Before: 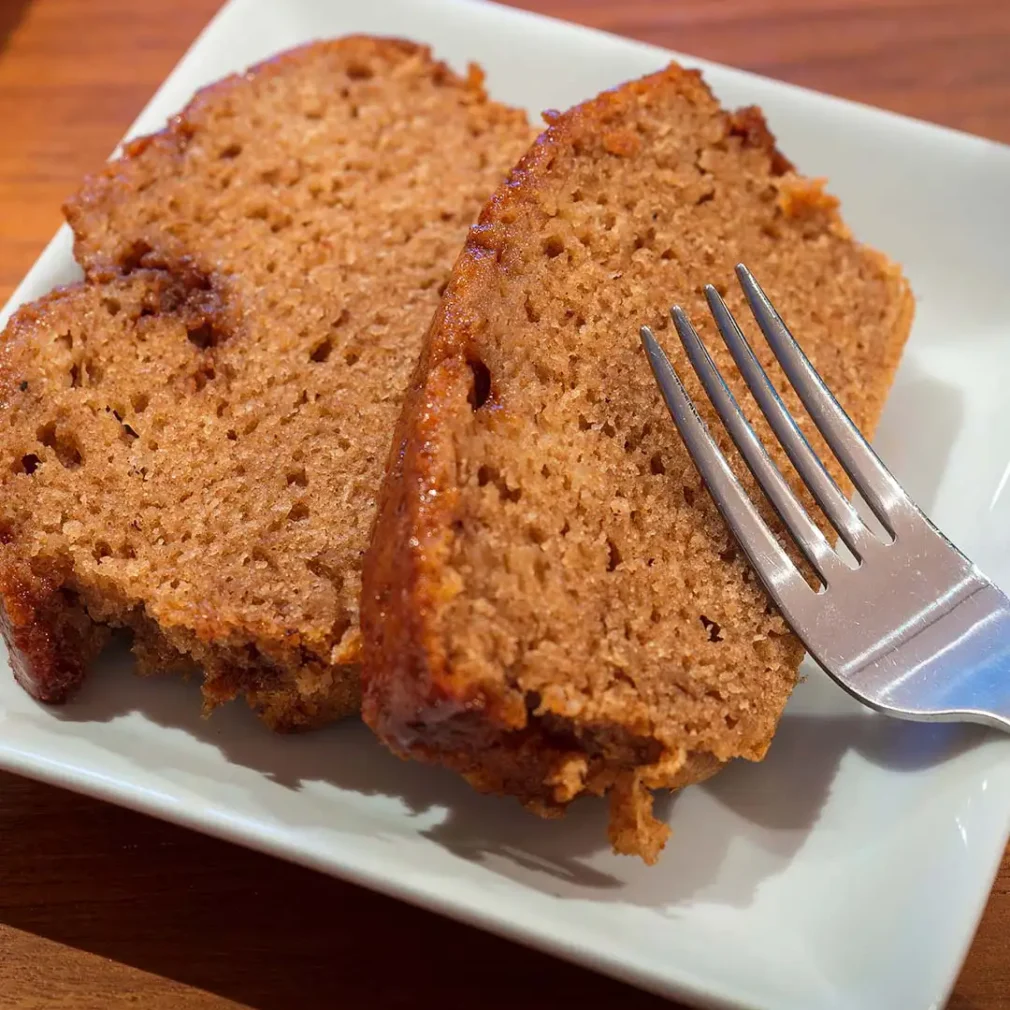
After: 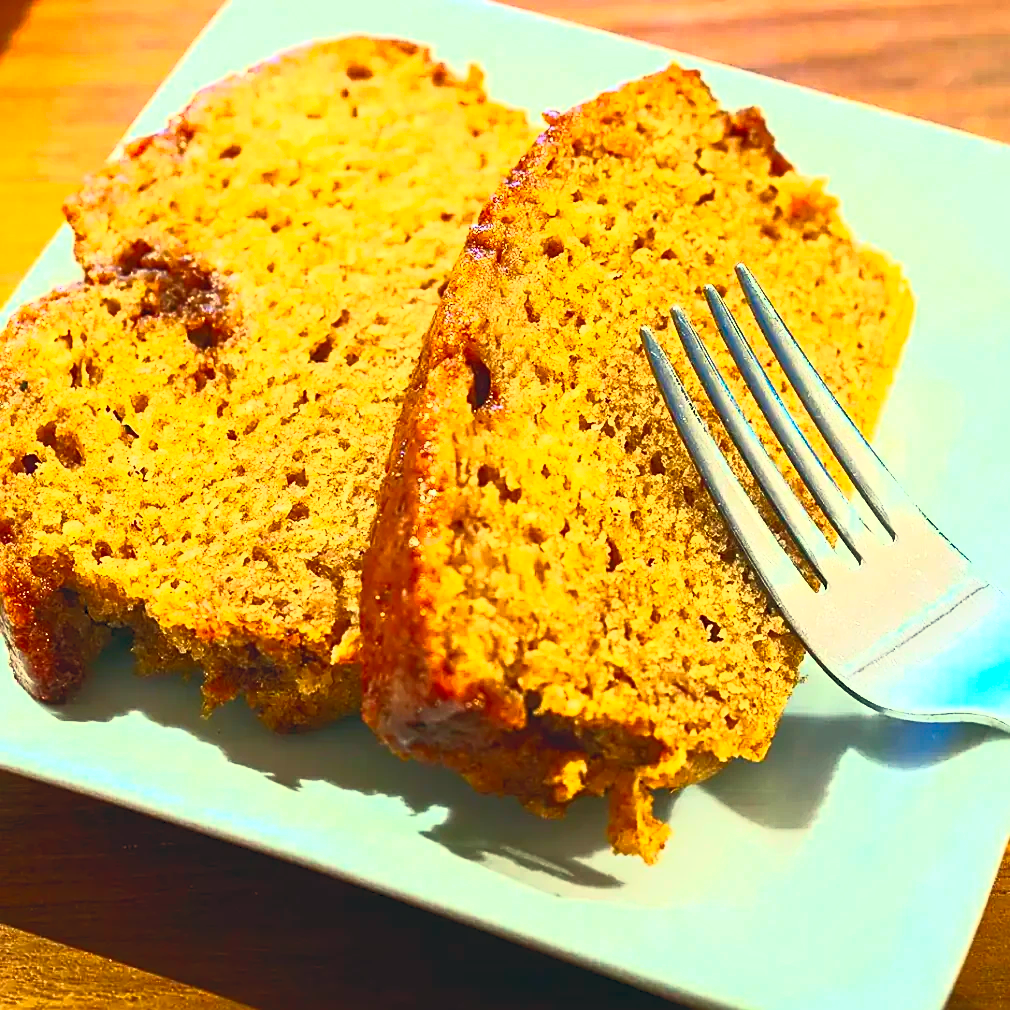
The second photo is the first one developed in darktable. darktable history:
color correction: highlights a* -19.86, highlights b* 9.8, shadows a* -20.17, shadows b* -10.59
sharpen: on, module defaults
contrast brightness saturation: contrast 0.99, brightness 0.999, saturation 0.986
